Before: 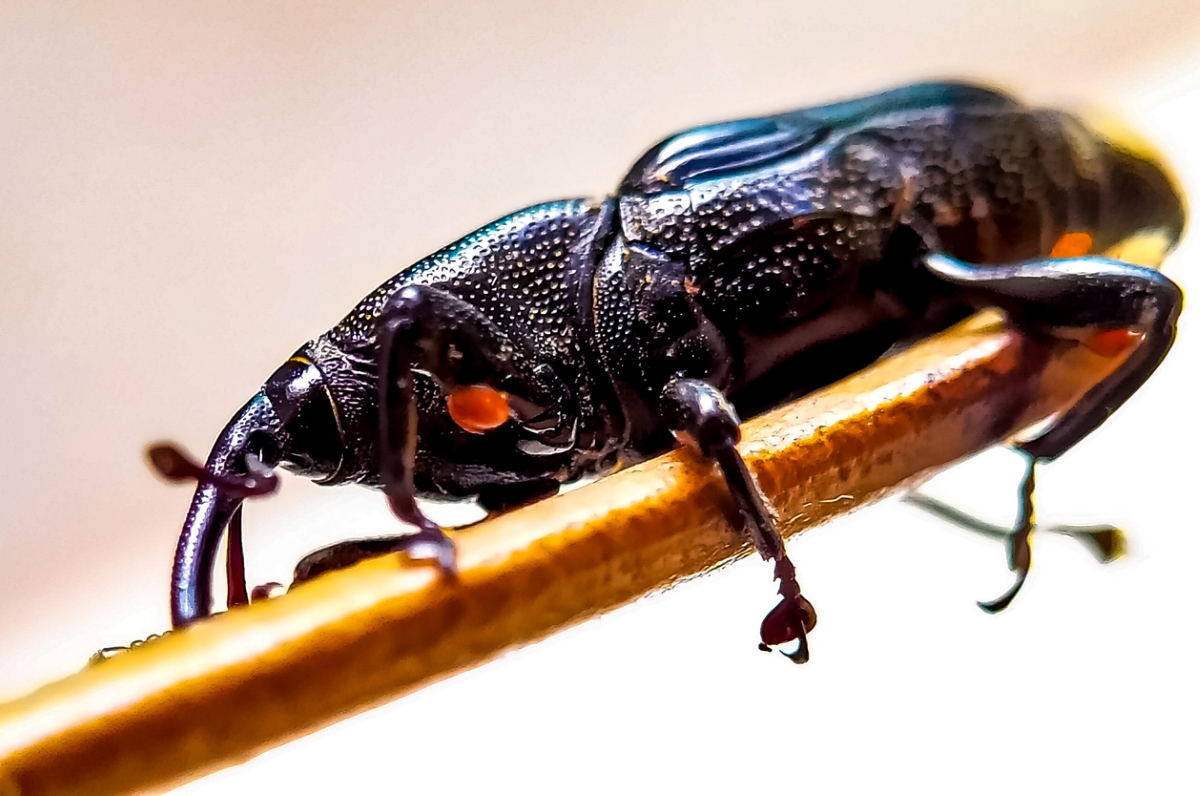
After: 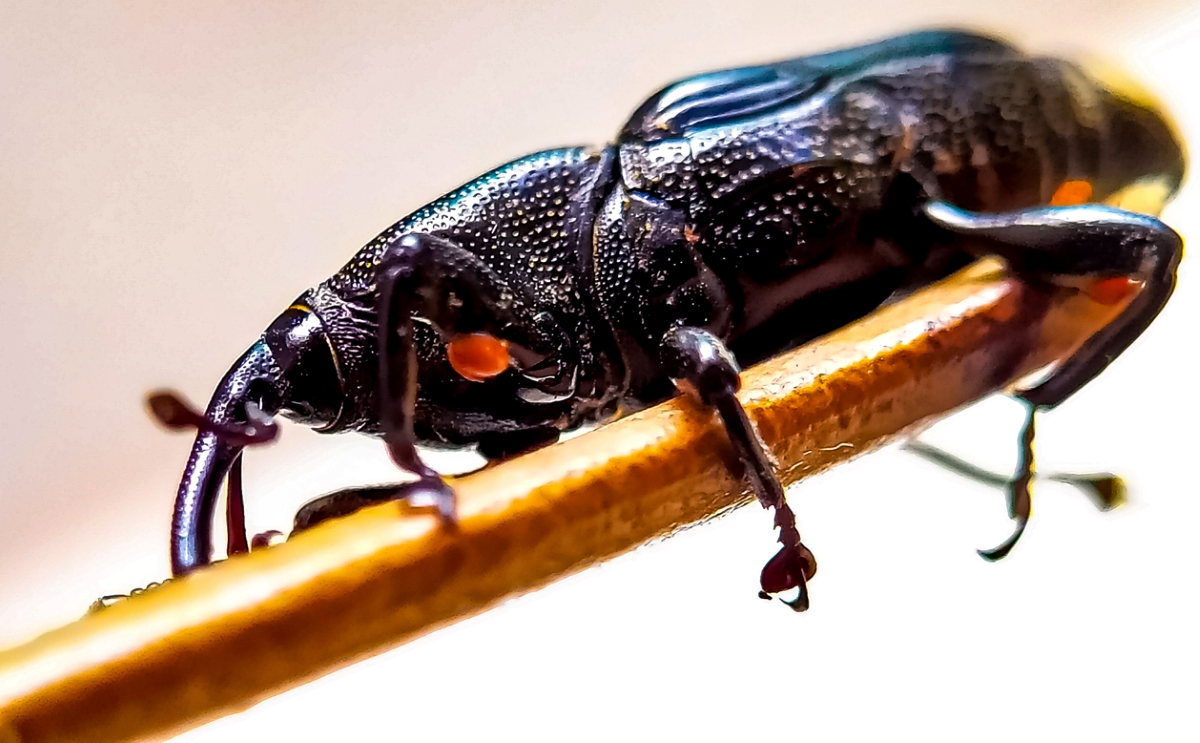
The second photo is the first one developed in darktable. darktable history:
tone equalizer: edges refinement/feathering 500, mask exposure compensation -1.57 EV, preserve details no
crop and rotate: top 6.55%
